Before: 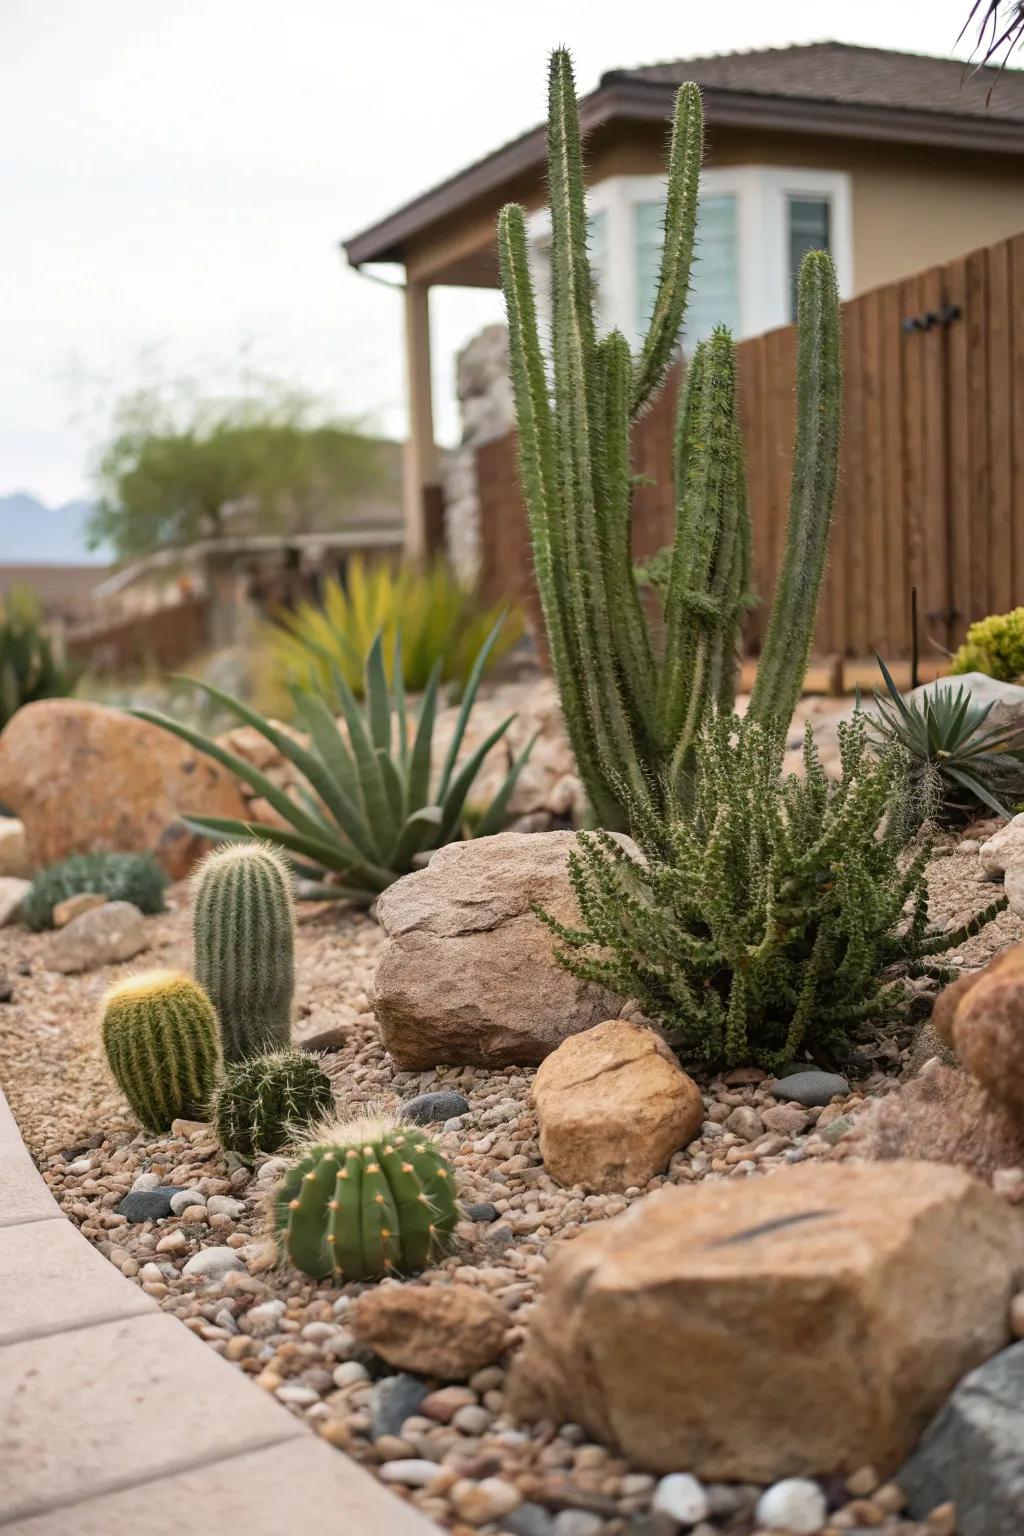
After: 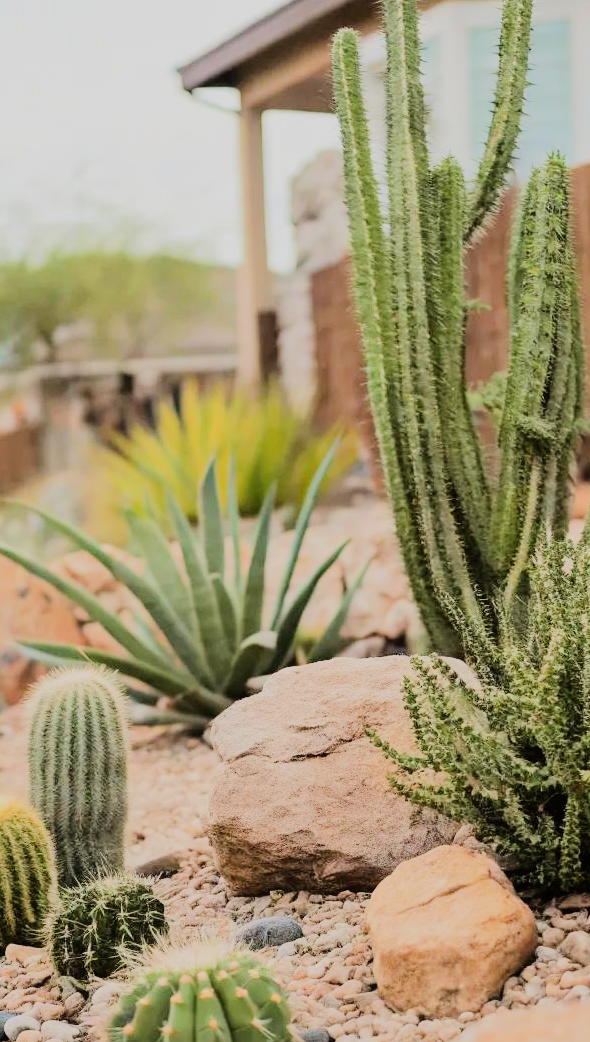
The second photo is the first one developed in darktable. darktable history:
crop: left 16.236%, top 11.421%, right 26.087%, bottom 20.681%
filmic rgb: black relative exposure -16 EV, white relative exposure 4.94 EV, hardness 6.24
tone equalizer: -7 EV 0.154 EV, -6 EV 0.561 EV, -5 EV 1.13 EV, -4 EV 1.3 EV, -3 EV 1.17 EV, -2 EV 0.6 EV, -1 EV 0.162 EV, edges refinement/feathering 500, mask exposure compensation -1.57 EV, preserve details no
